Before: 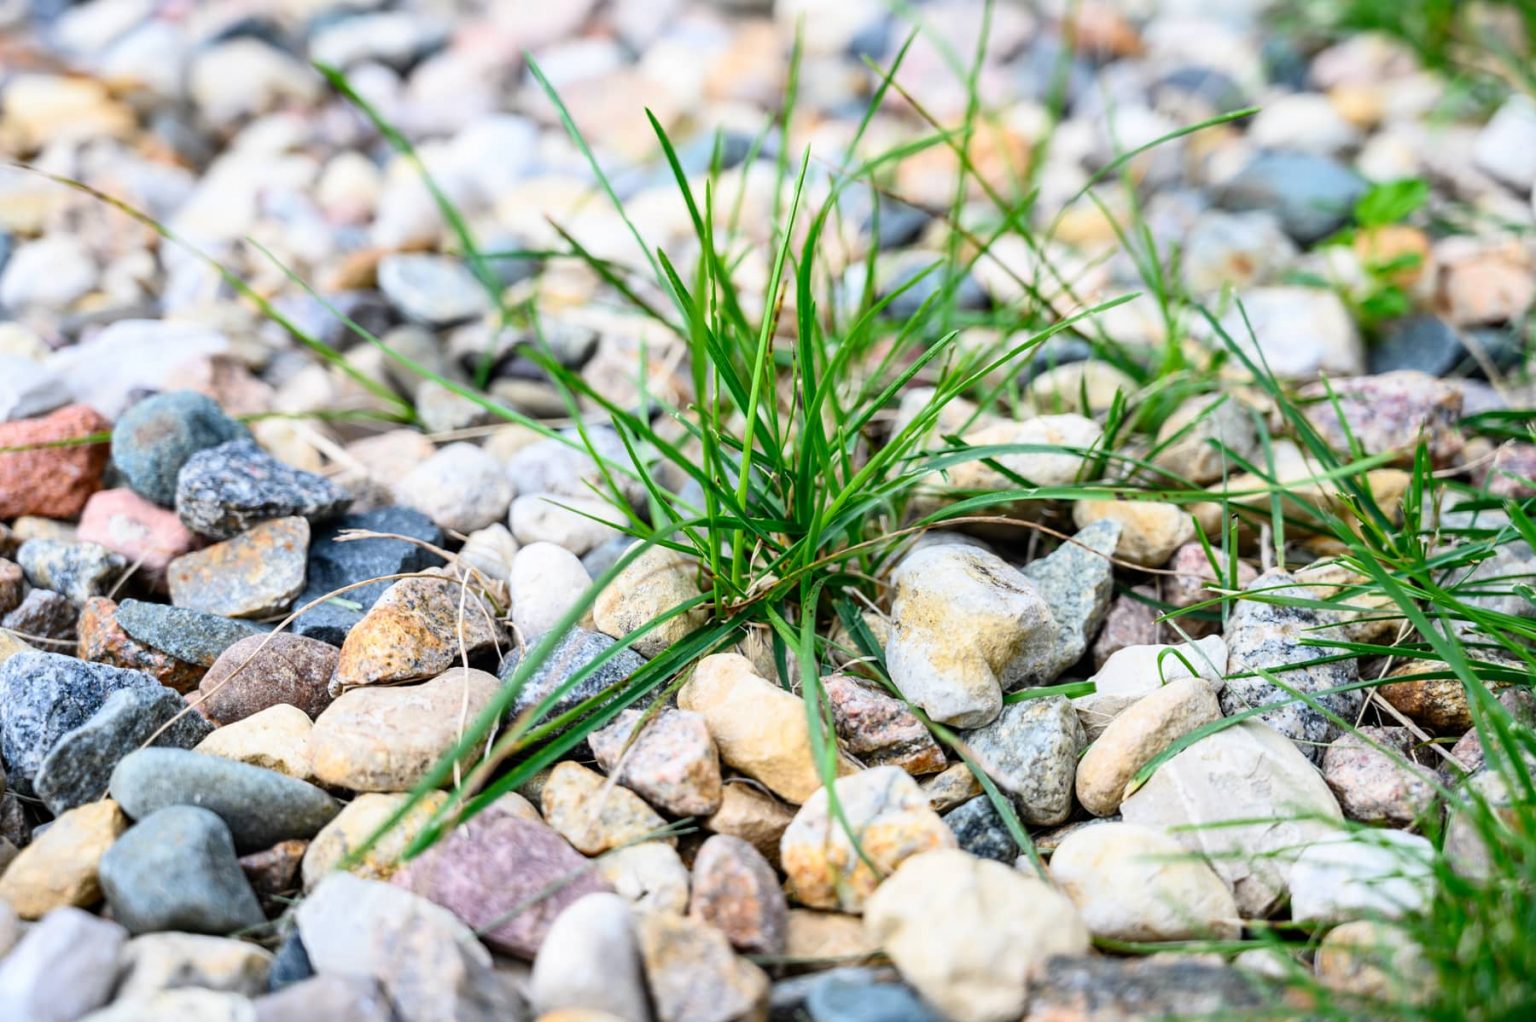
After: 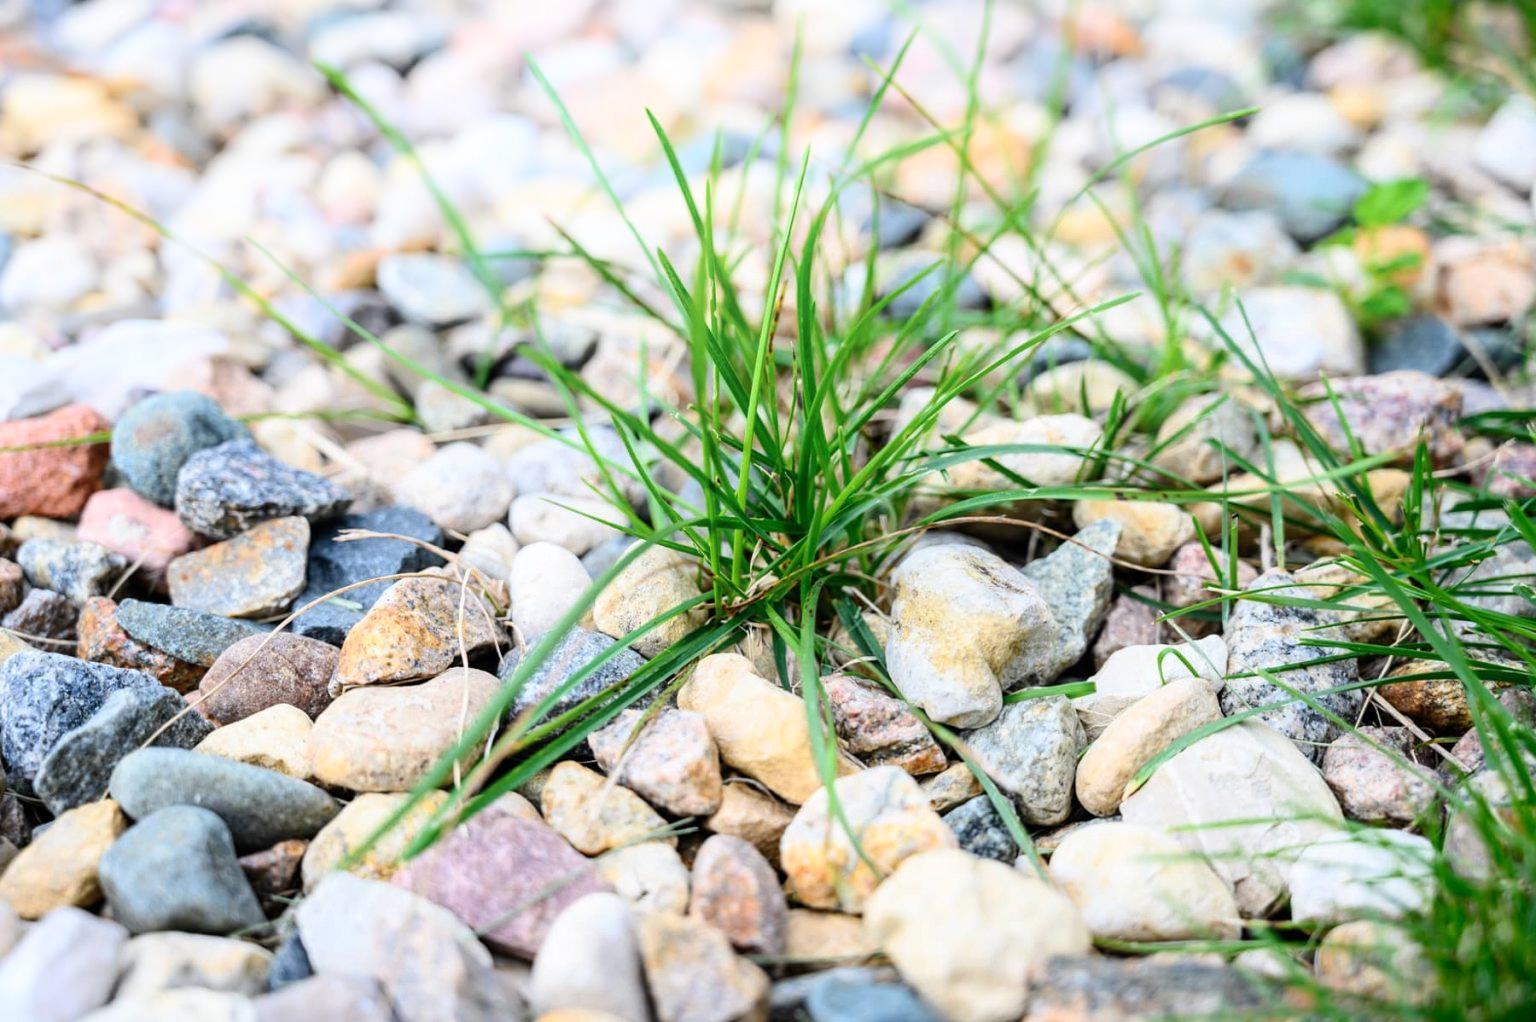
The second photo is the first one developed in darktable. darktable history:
shadows and highlights: shadows -40.79, highlights 63.2, soften with gaussian
